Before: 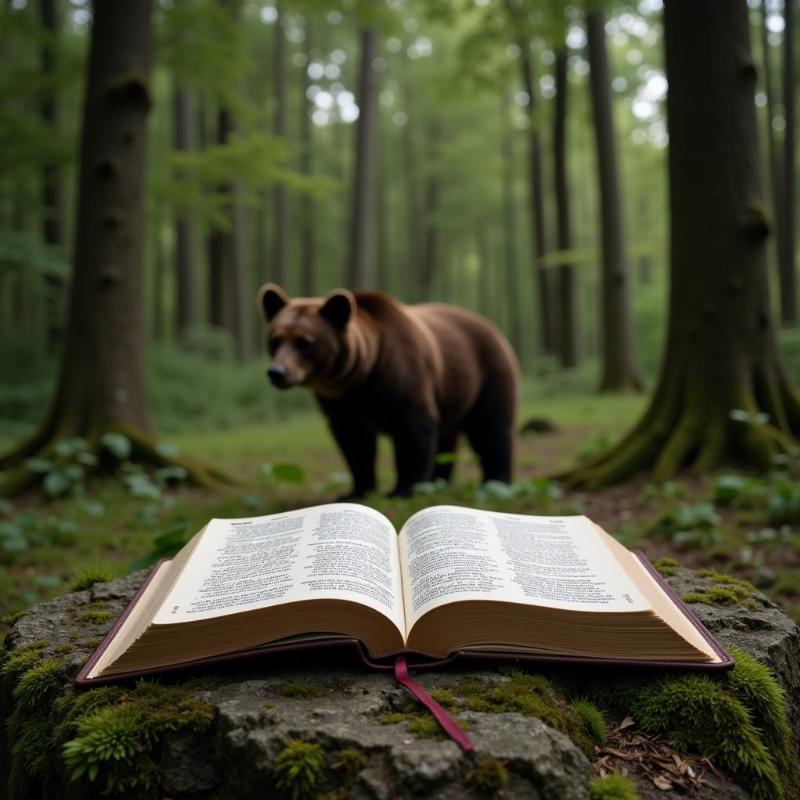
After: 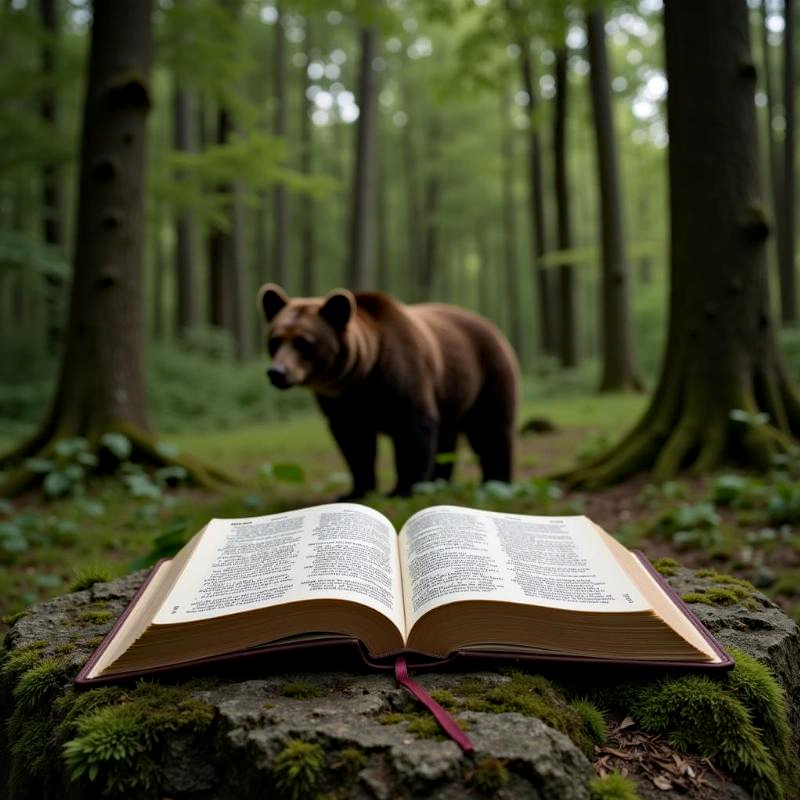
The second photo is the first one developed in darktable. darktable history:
local contrast: mode bilateral grid, contrast 19, coarseness 50, detail 119%, midtone range 0.2
haze removal: adaptive false
